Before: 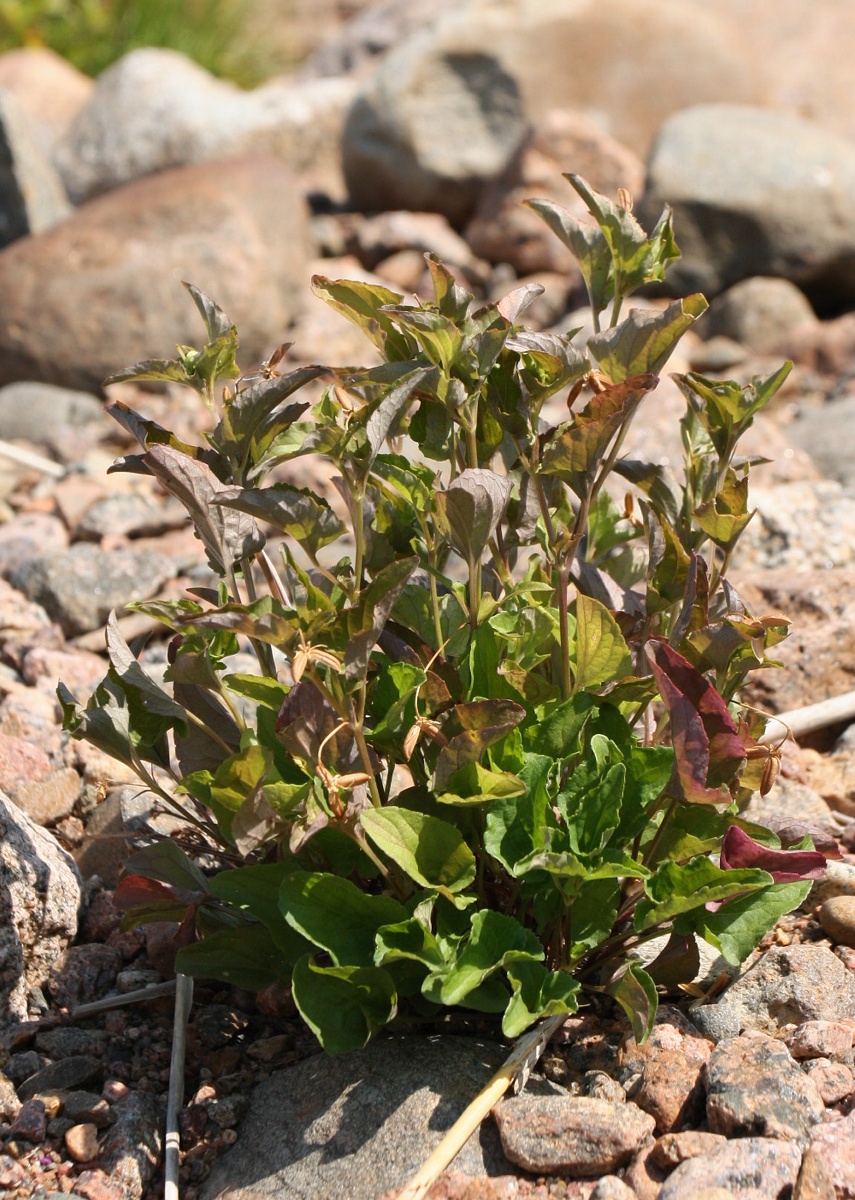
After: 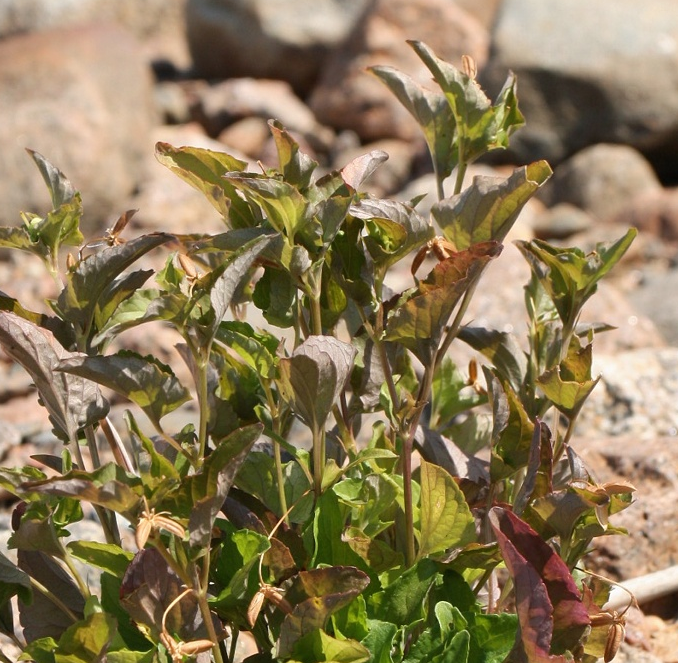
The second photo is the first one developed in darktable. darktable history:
crop: left 18.343%, top 11.107%, right 2.266%, bottom 33.601%
tone equalizer: edges refinement/feathering 500, mask exposure compensation -1.57 EV, preserve details no
